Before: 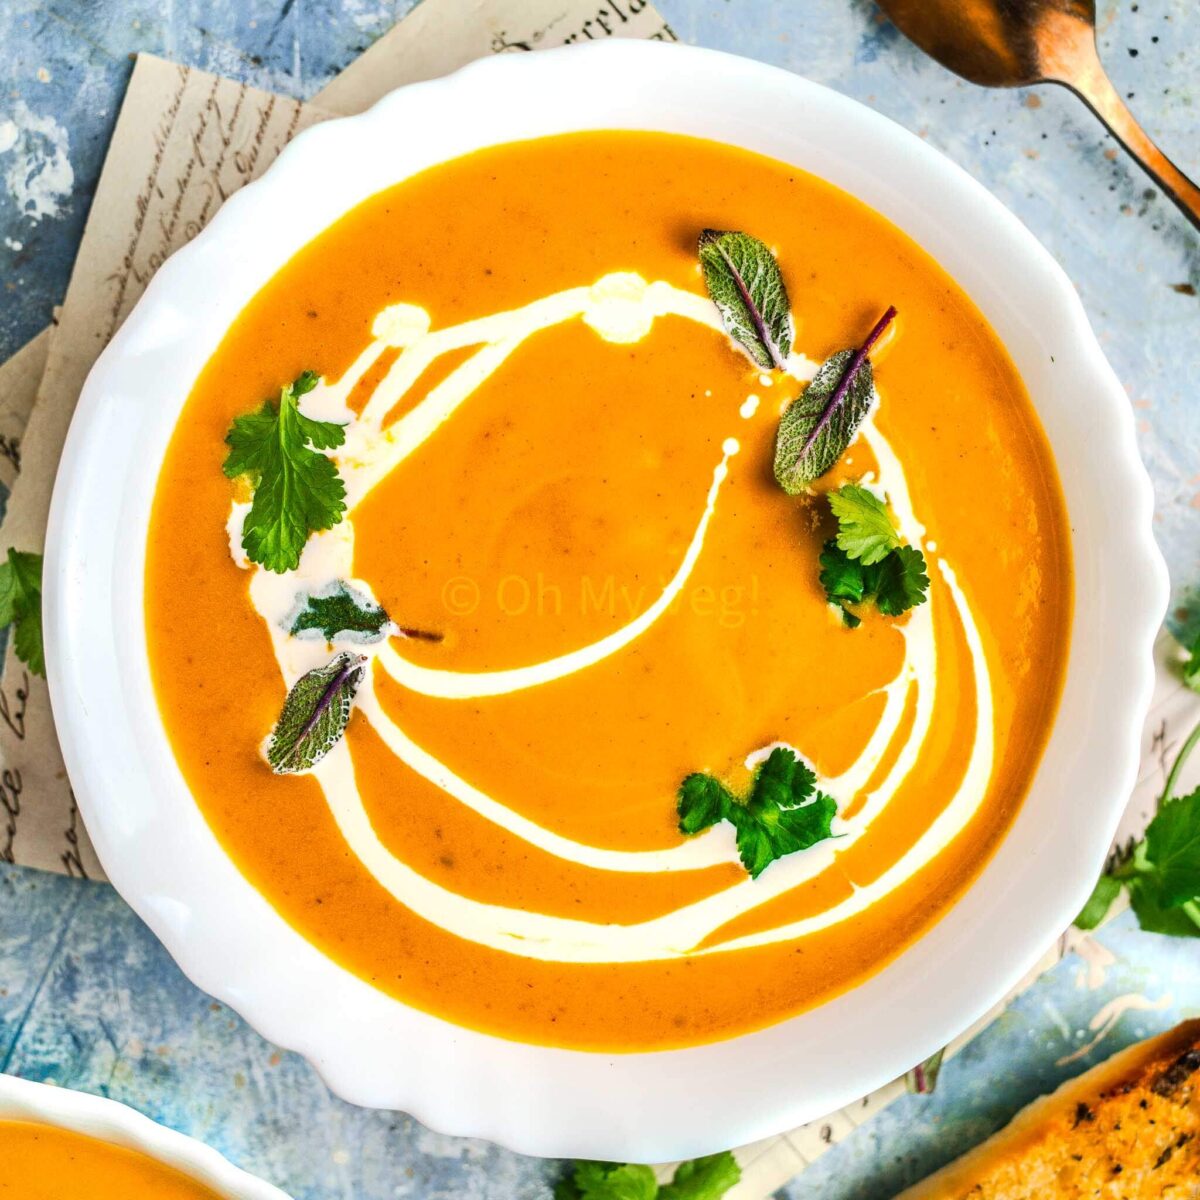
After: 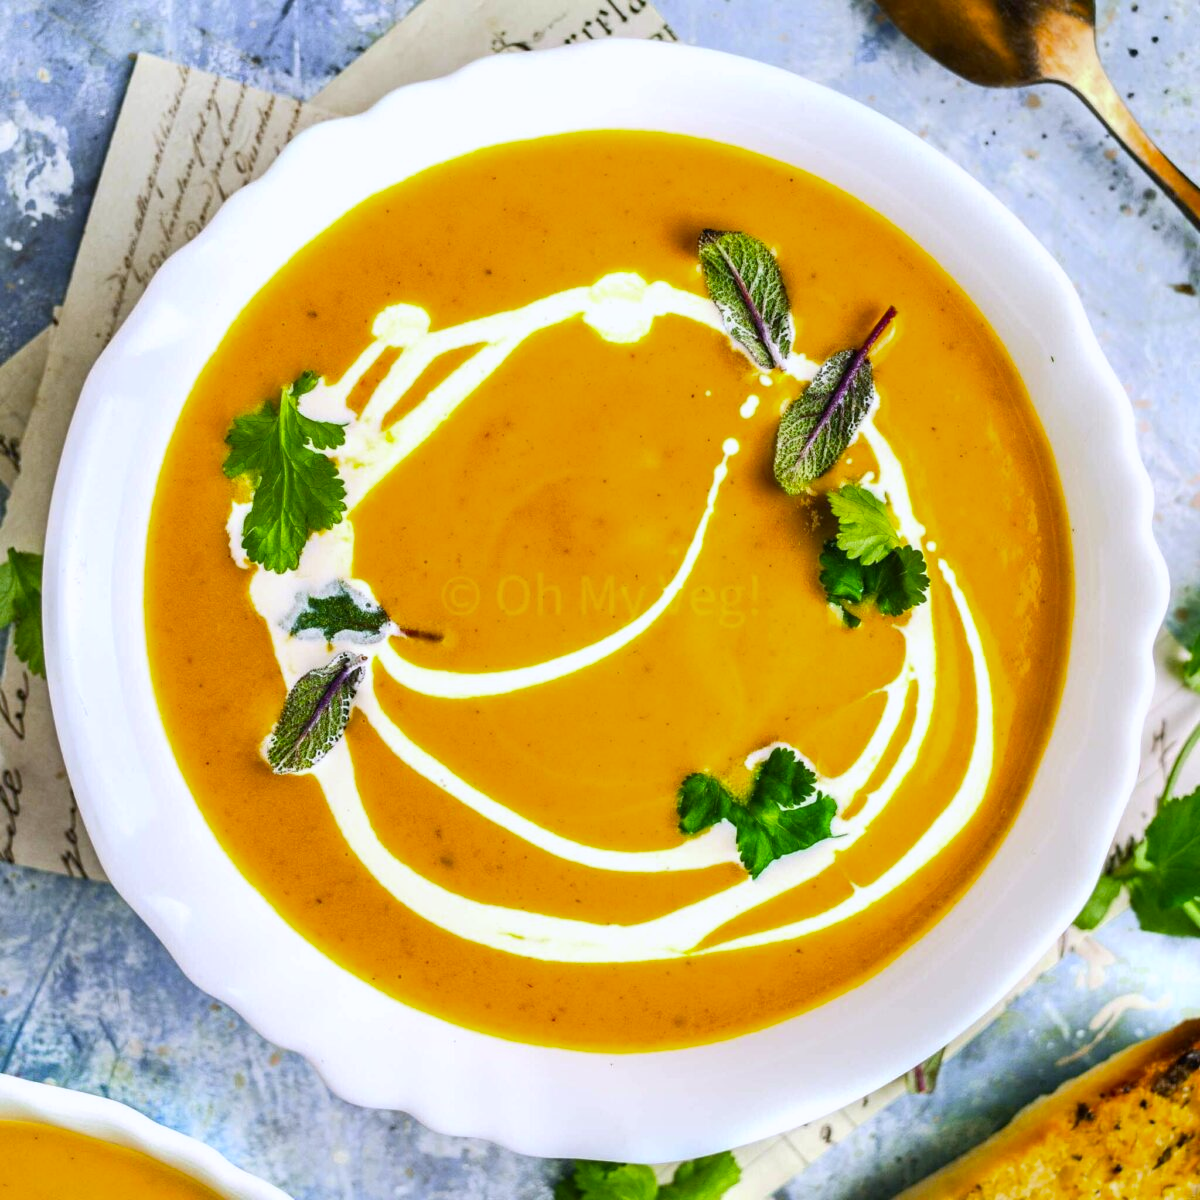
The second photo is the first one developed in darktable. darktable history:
color correction: highlights a* 2.72, highlights b* 22.8
white balance: red 0.871, blue 1.249
